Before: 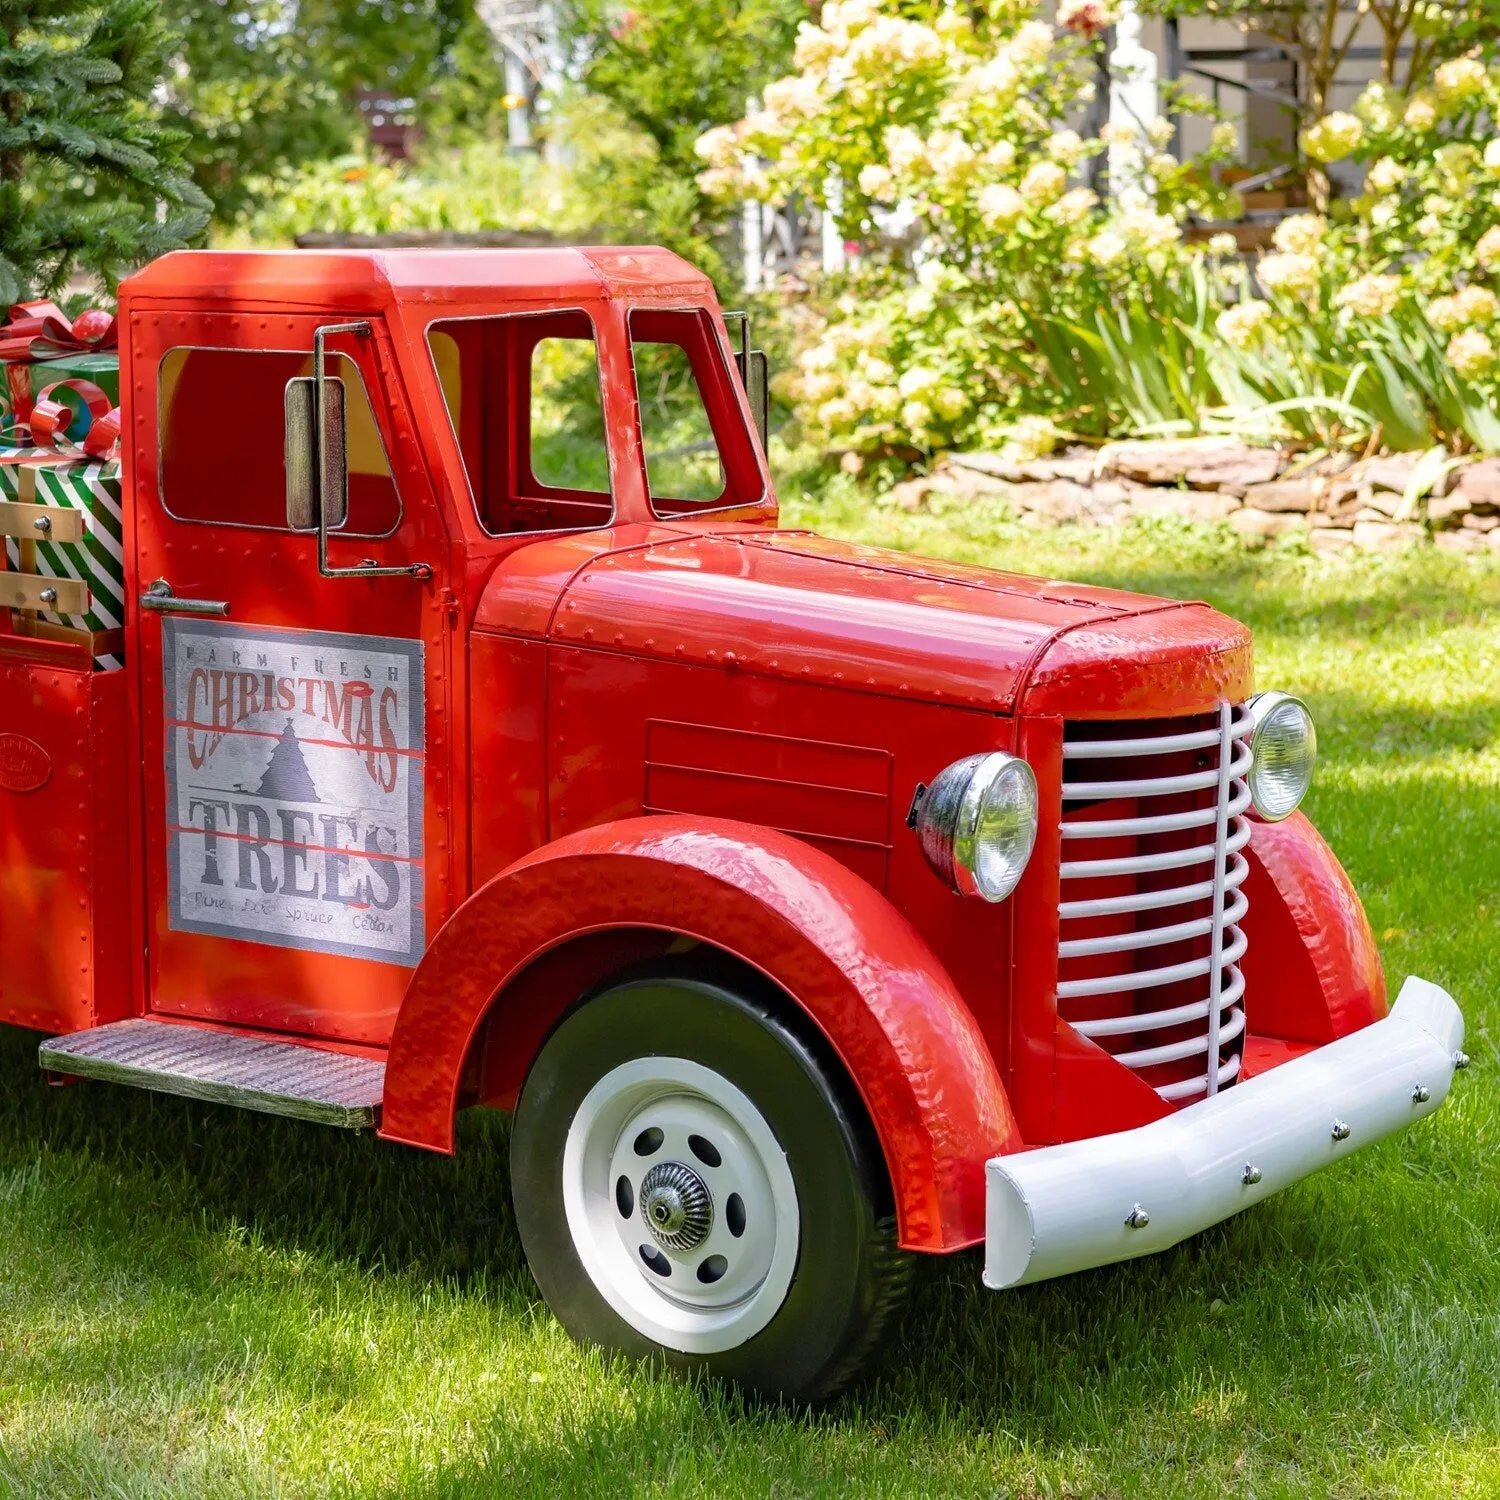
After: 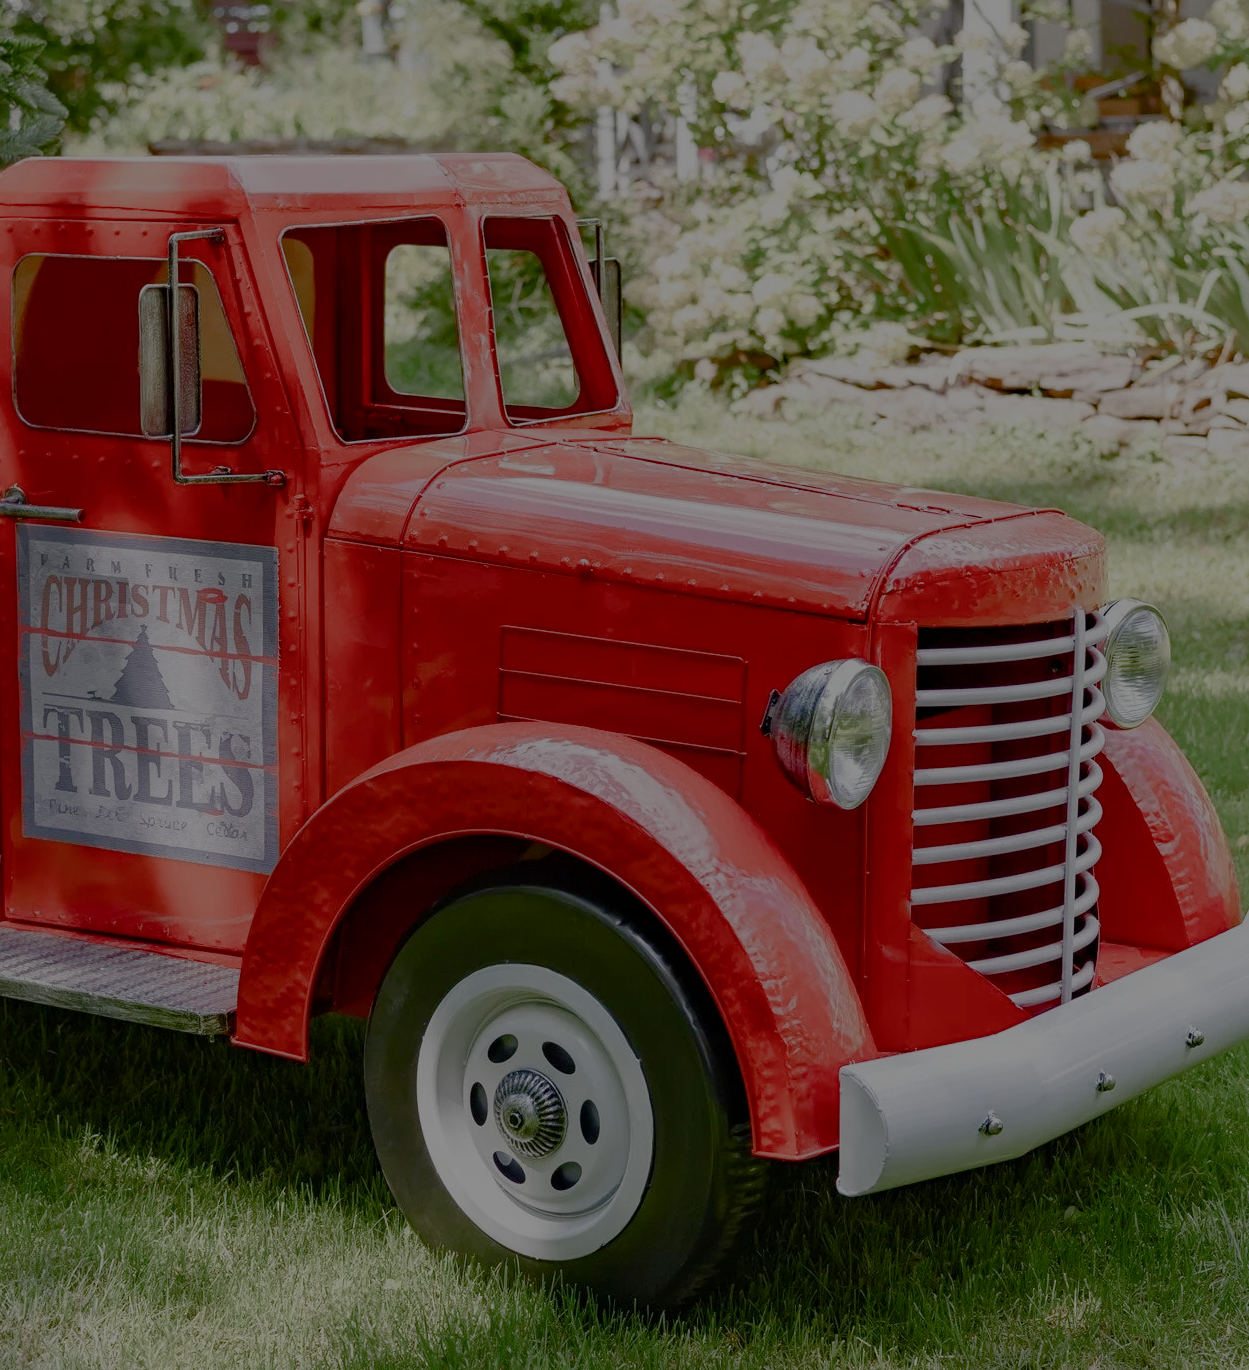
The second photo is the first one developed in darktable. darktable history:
exposure: exposure 0.647 EV, compensate highlight preservation false
crop: left 9.767%, top 6.264%, right 6.905%, bottom 2.362%
color balance rgb: power › hue 71.81°, perceptual saturation grading › global saturation 0.222%, perceptual saturation grading › highlights -33.91%, perceptual saturation grading › mid-tones 15.017%, perceptual saturation grading › shadows 47.732%, perceptual brilliance grading › global brilliance -48.173%
